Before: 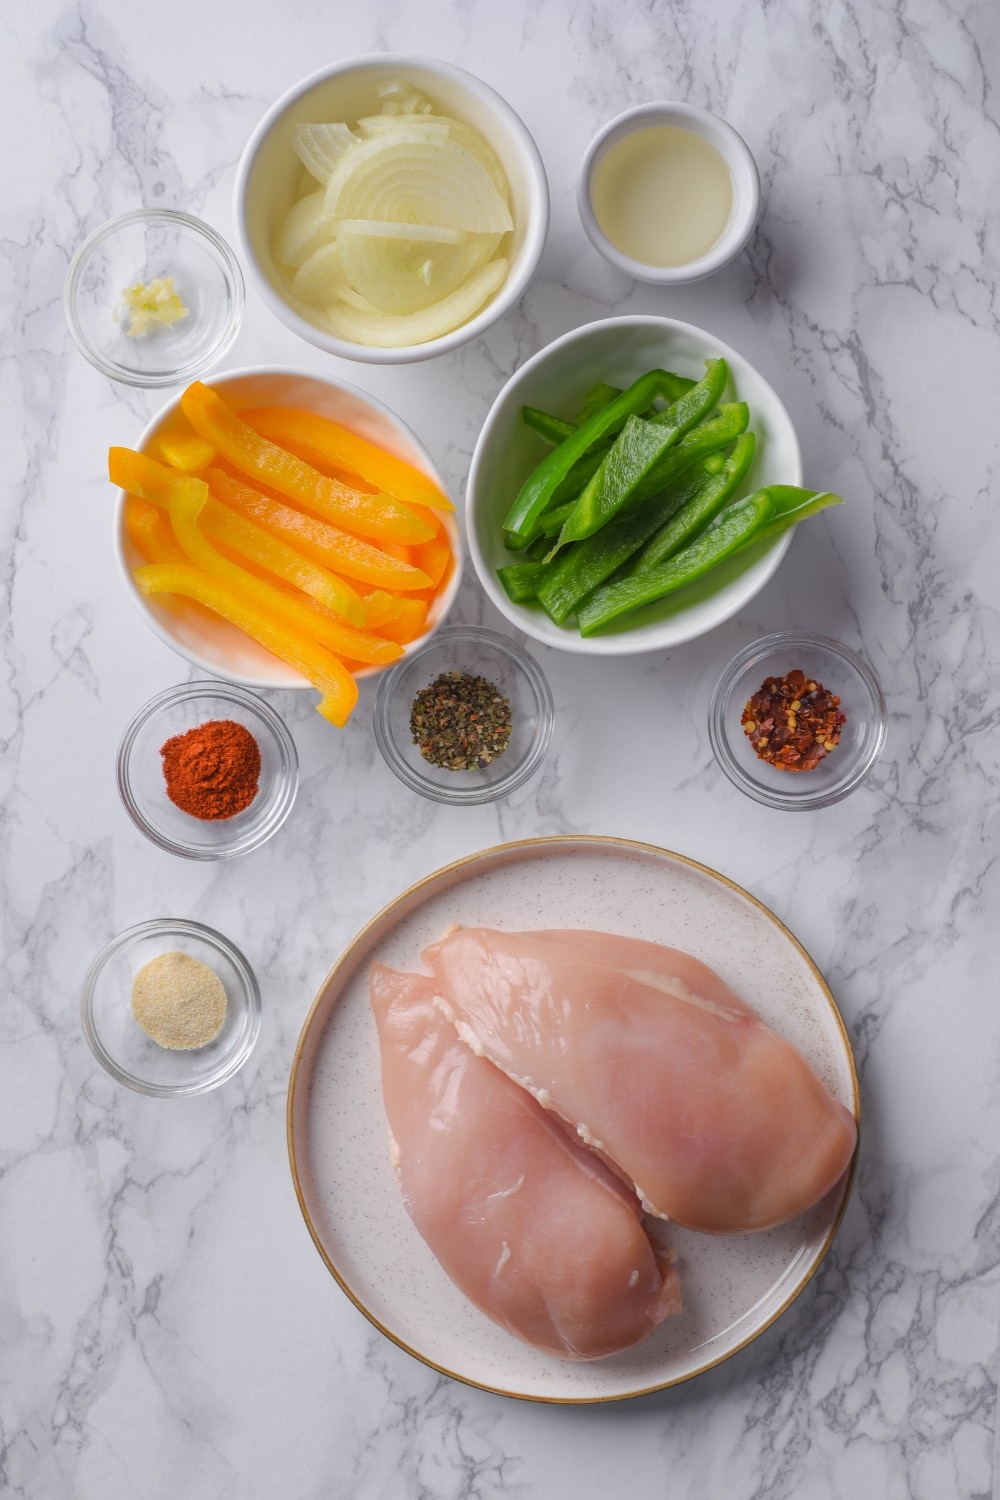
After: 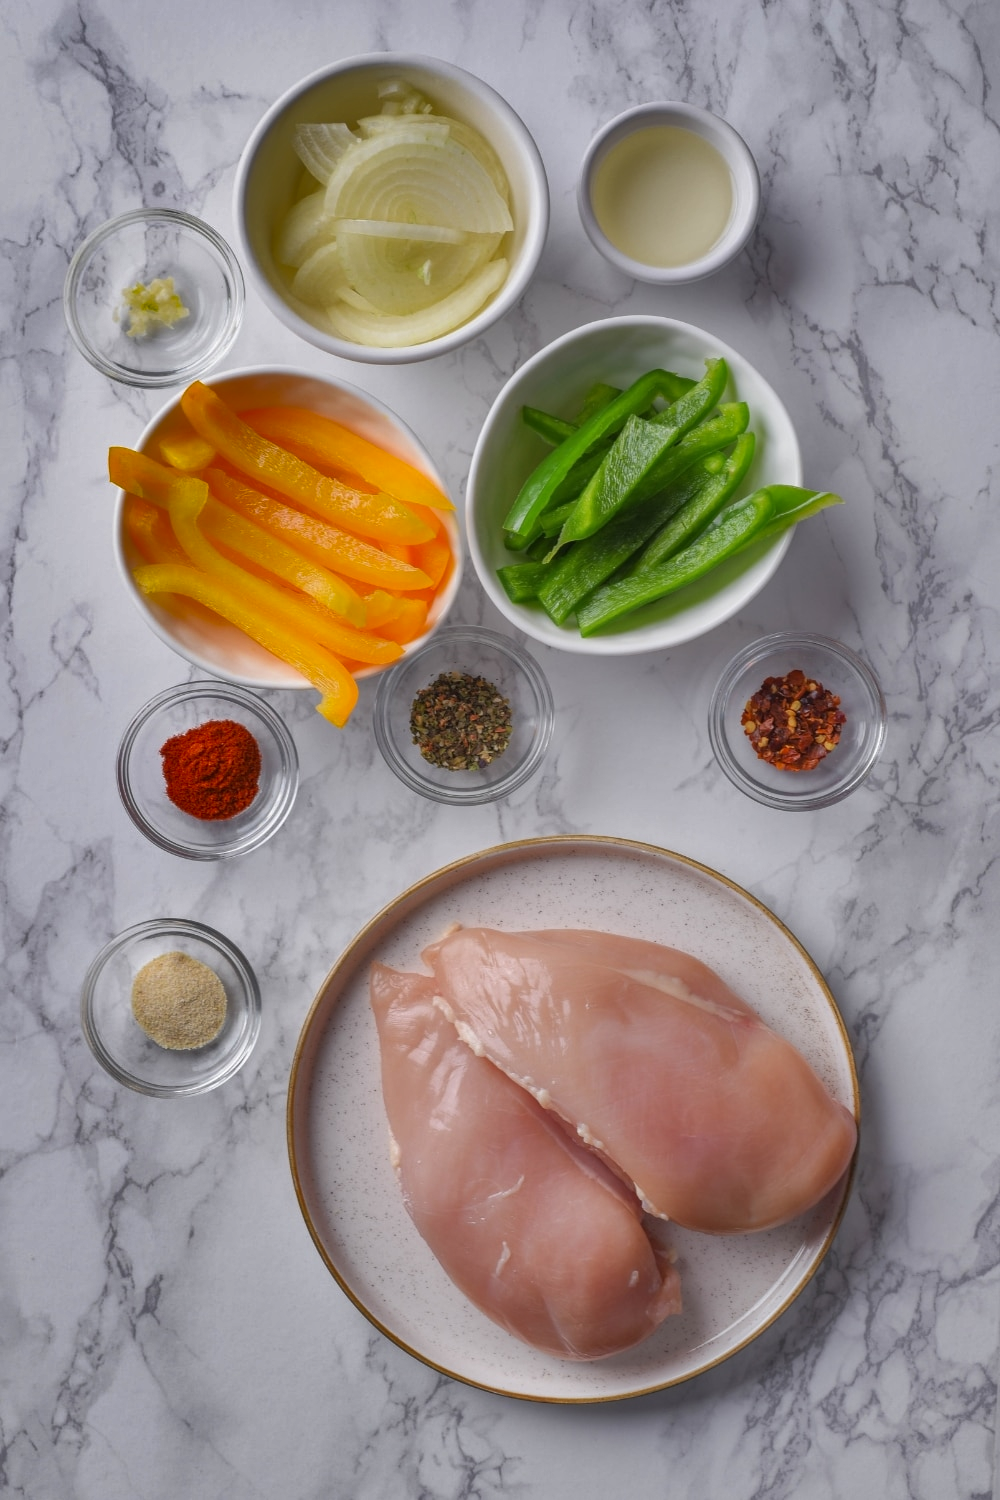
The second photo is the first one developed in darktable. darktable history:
shadows and highlights: white point adjustment 0.153, highlights -70.18, soften with gaussian
